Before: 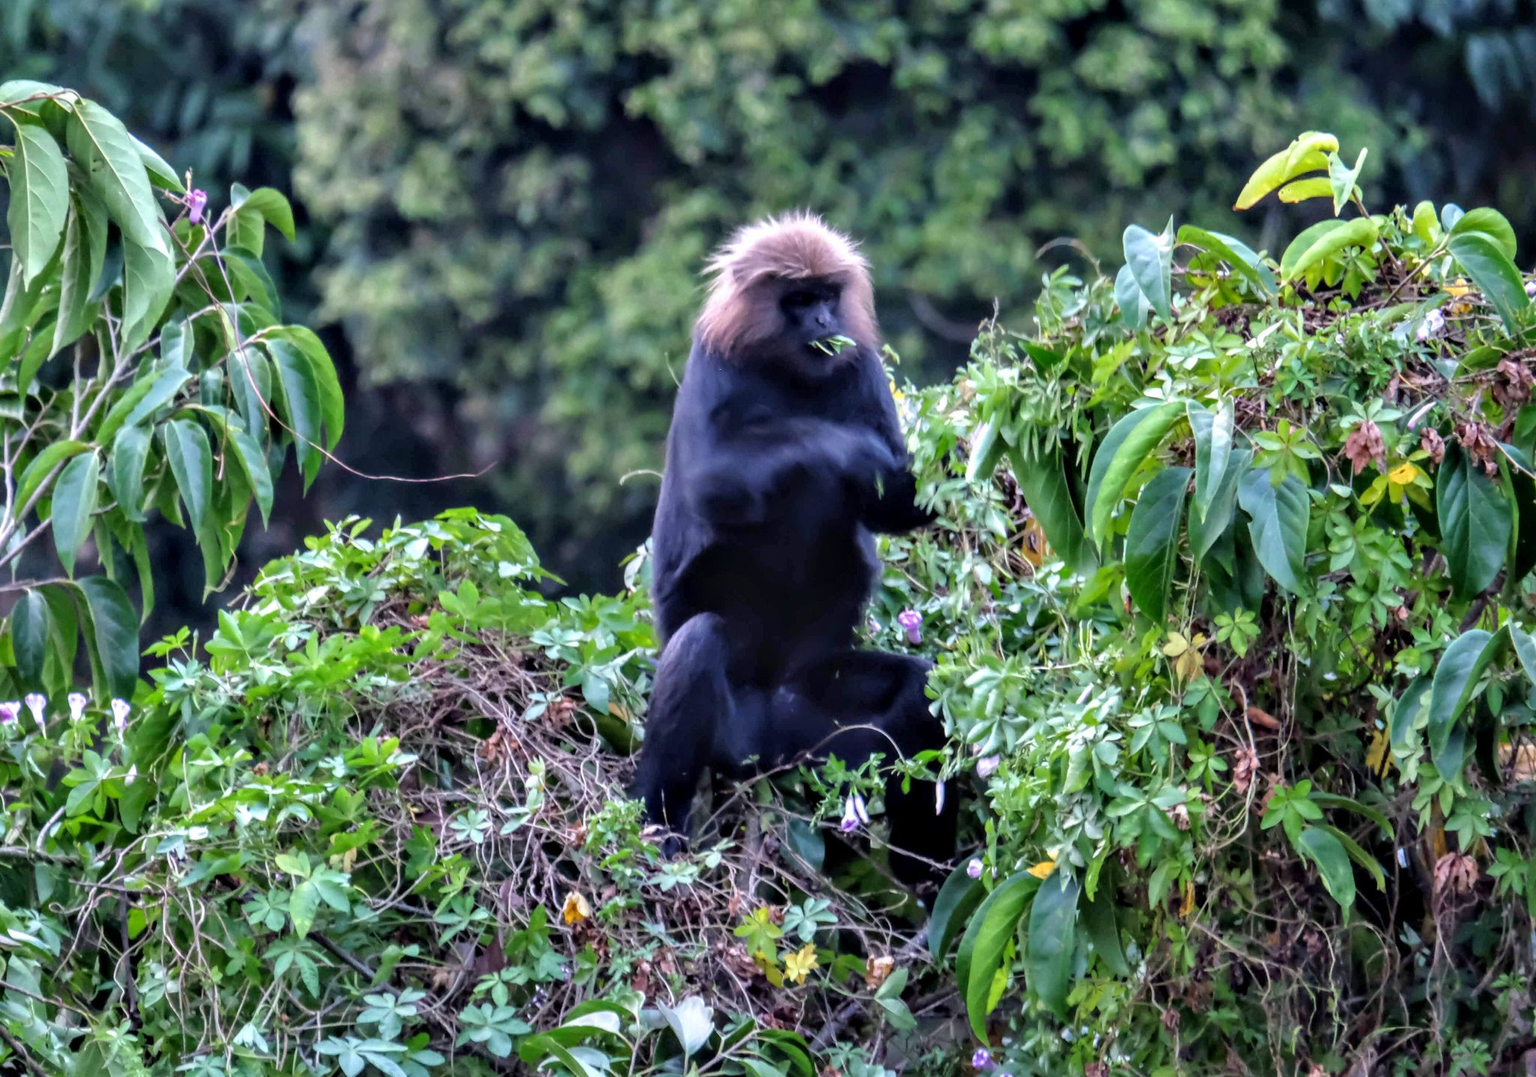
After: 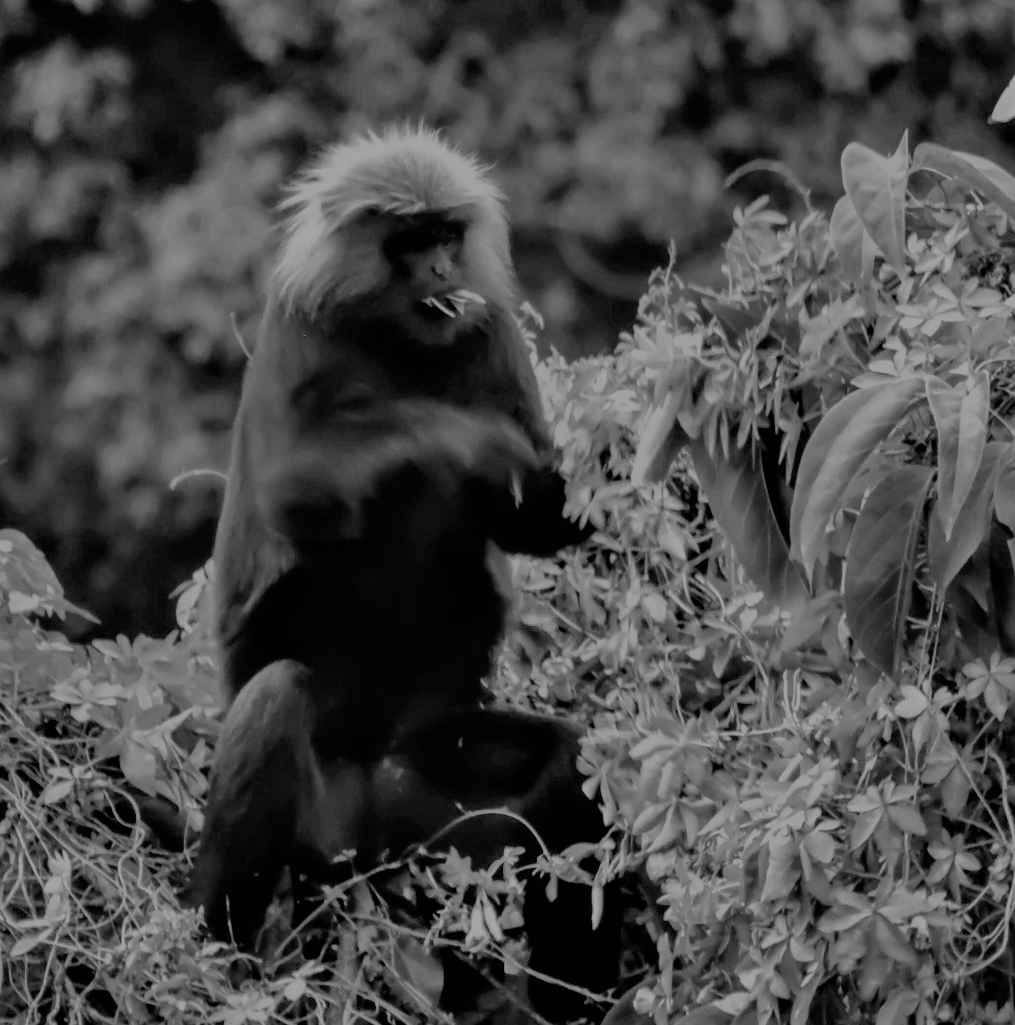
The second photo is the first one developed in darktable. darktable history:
crop: left 32.075%, top 10.976%, right 18.355%, bottom 17.596%
shadows and highlights: low approximation 0.01, soften with gaussian
filmic rgb: black relative exposure -7.92 EV, white relative exposure 4.13 EV, threshold 3 EV, hardness 4.02, latitude 51.22%, contrast 1.013, shadows ↔ highlights balance 5.35%, color science v5 (2021), contrast in shadows safe, contrast in highlights safe, enable highlight reconstruction true
monochrome: a 79.32, b 81.83, size 1.1
